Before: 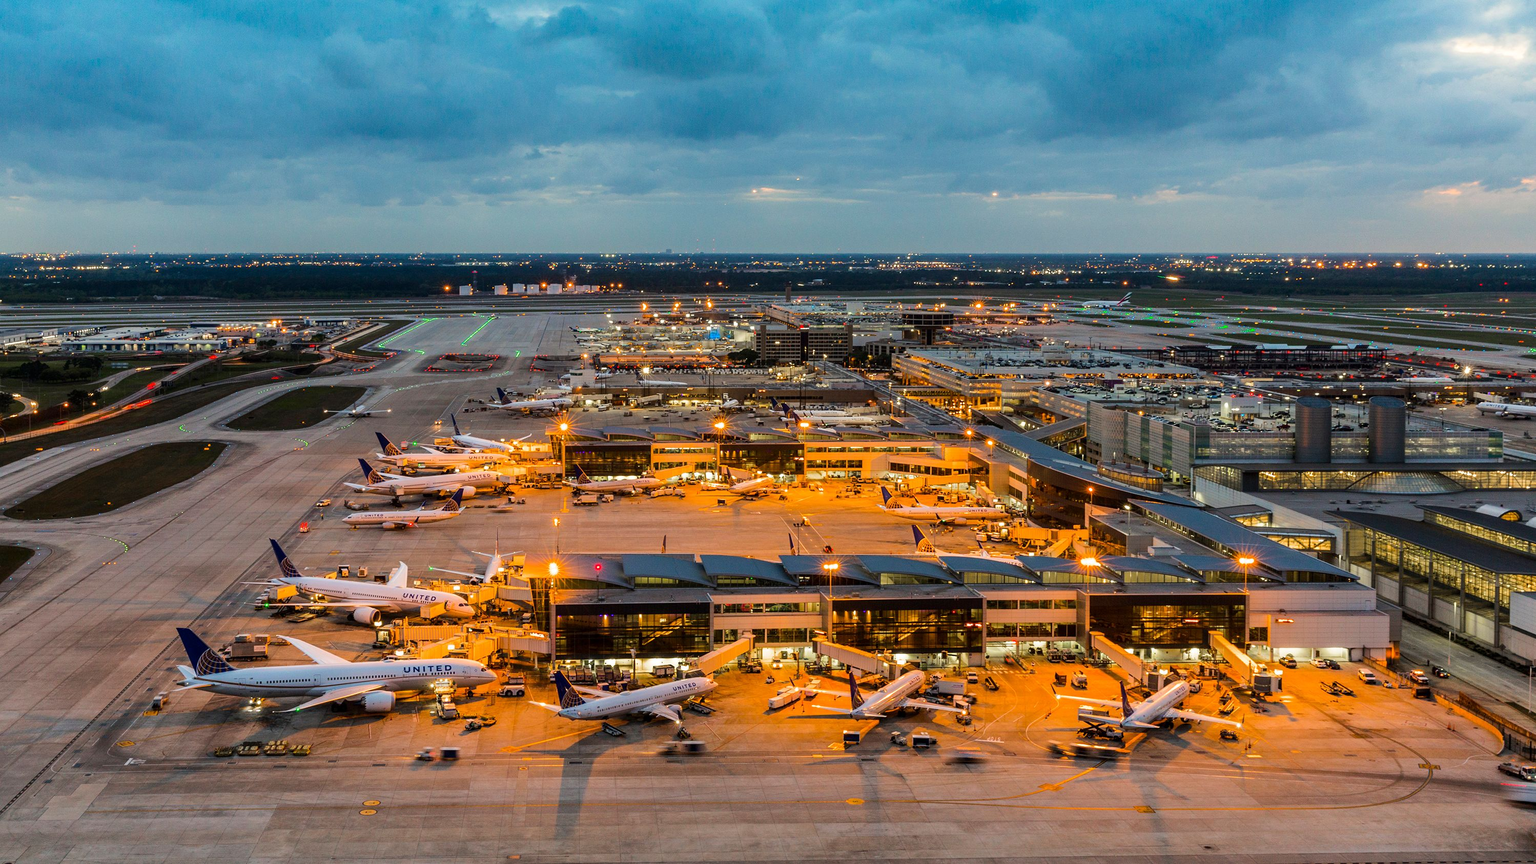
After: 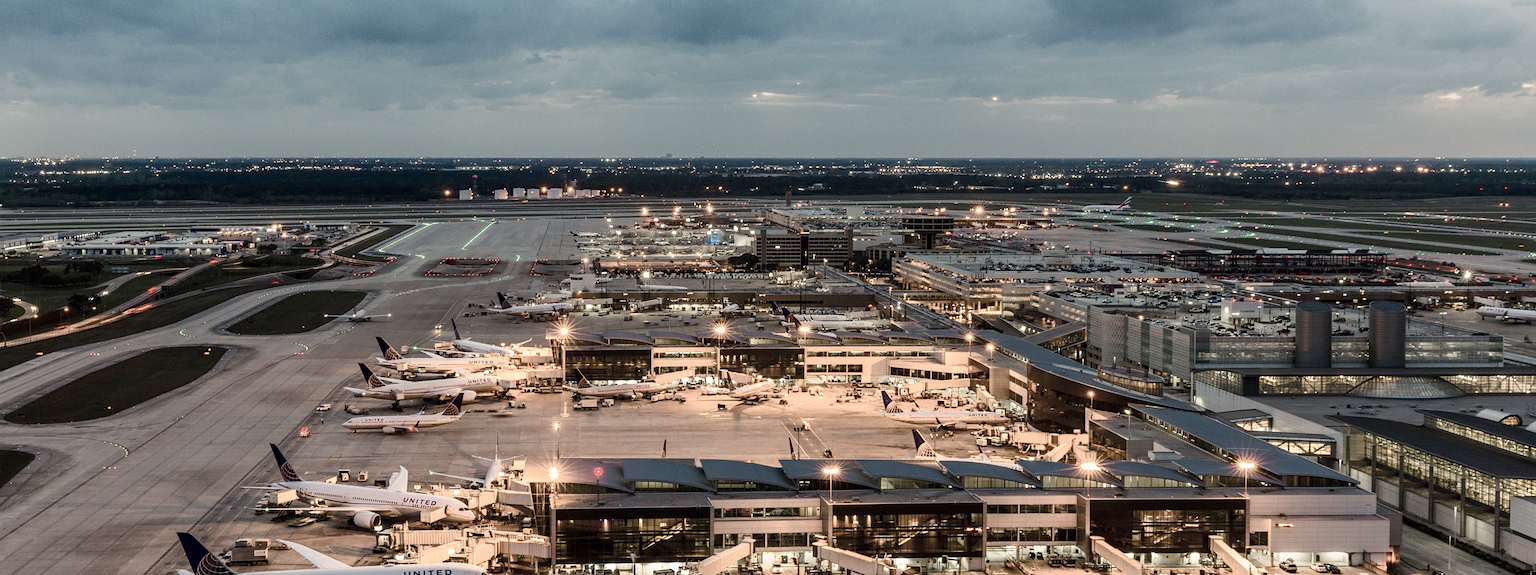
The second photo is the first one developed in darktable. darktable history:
color balance rgb: shadows lift › hue 87.38°, highlights gain › chroma 3.061%, highlights gain › hue 76.84°, perceptual saturation grading › global saturation 0.382%, perceptual saturation grading › highlights -31.852%, perceptual saturation grading › mid-tones 5.921%, perceptual saturation grading › shadows 17.521%, global vibrance 16.638%, saturation formula JzAzBz (2021)
crop: top 11.136%, bottom 22.205%
color zones: curves: ch0 [(0, 0.6) (0.129, 0.508) (0.193, 0.483) (0.429, 0.5) (0.571, 0.5) (0.714, 0.5) (0.857, 0.5) (1, 0.6)]; ch1 [(0, 0.481) (0.112, 0.245) (0.213, 0.223) (0.429, 0.233) (0.571, 0.231) (0.683, 0.242) (0.857, 0.296) (1, 0.481)]
